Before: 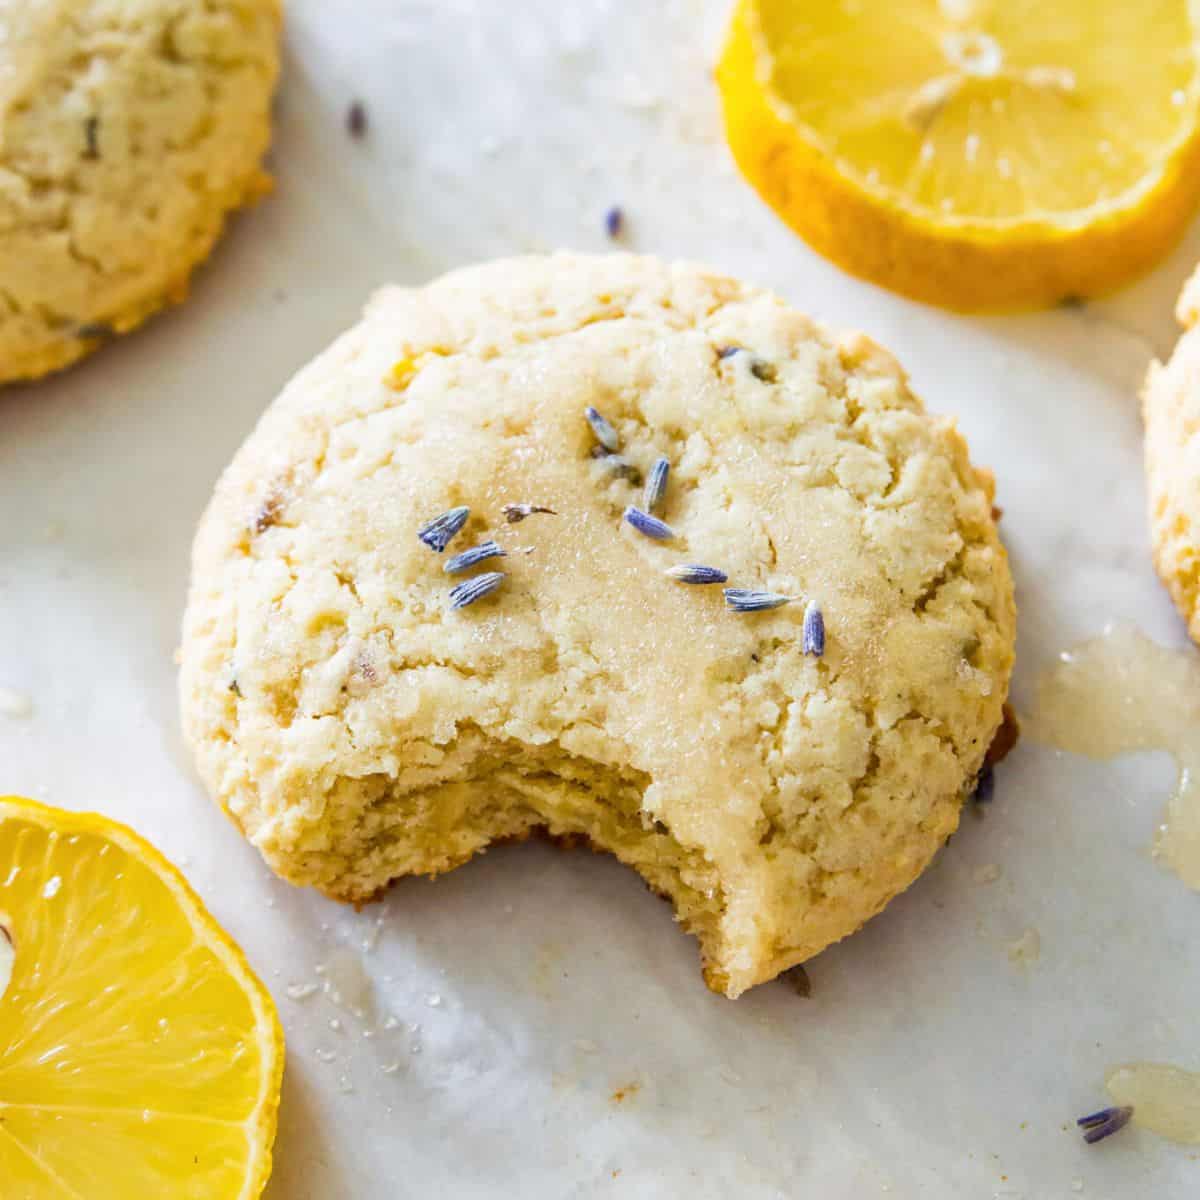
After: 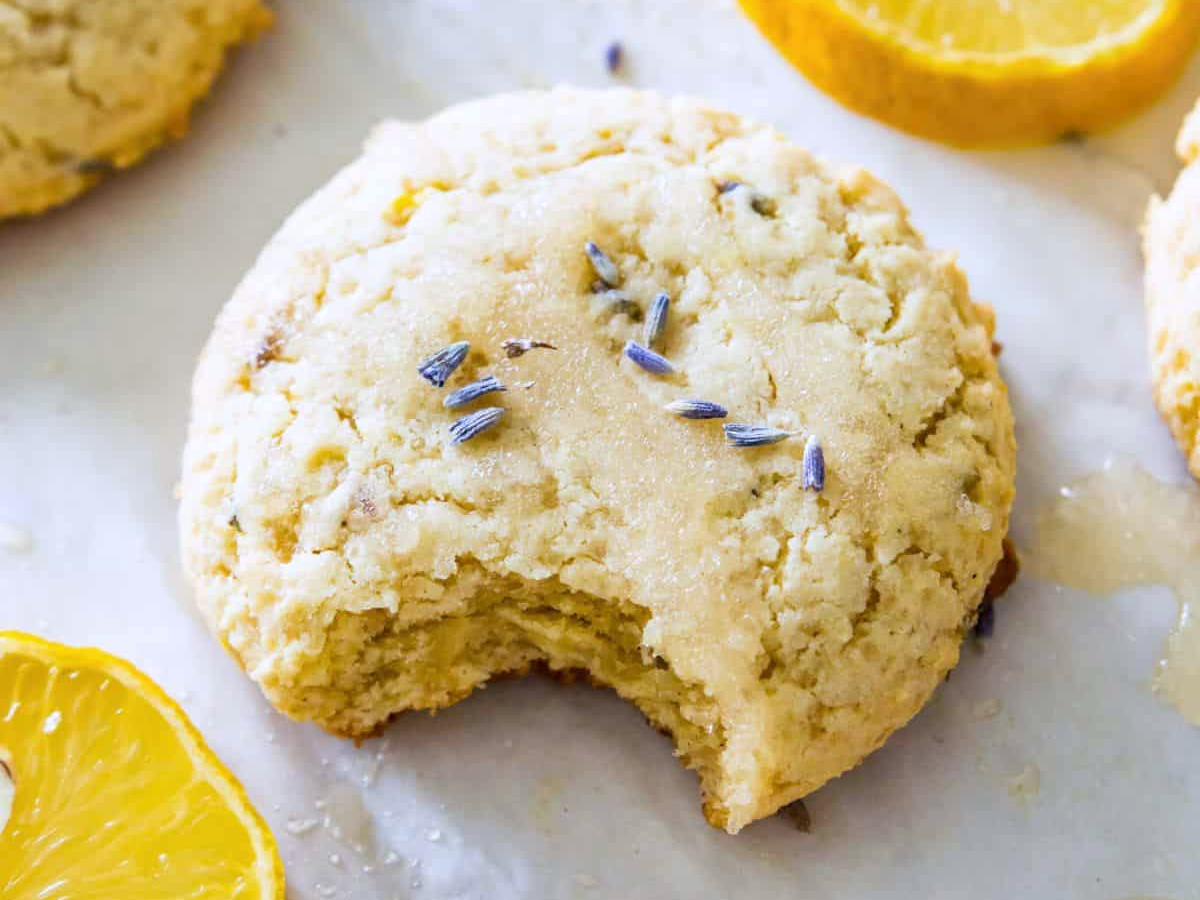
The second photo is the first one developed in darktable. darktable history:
crop: top 13.819%, bottom 11.169%
white balance: red 0.984, blue 1.059
